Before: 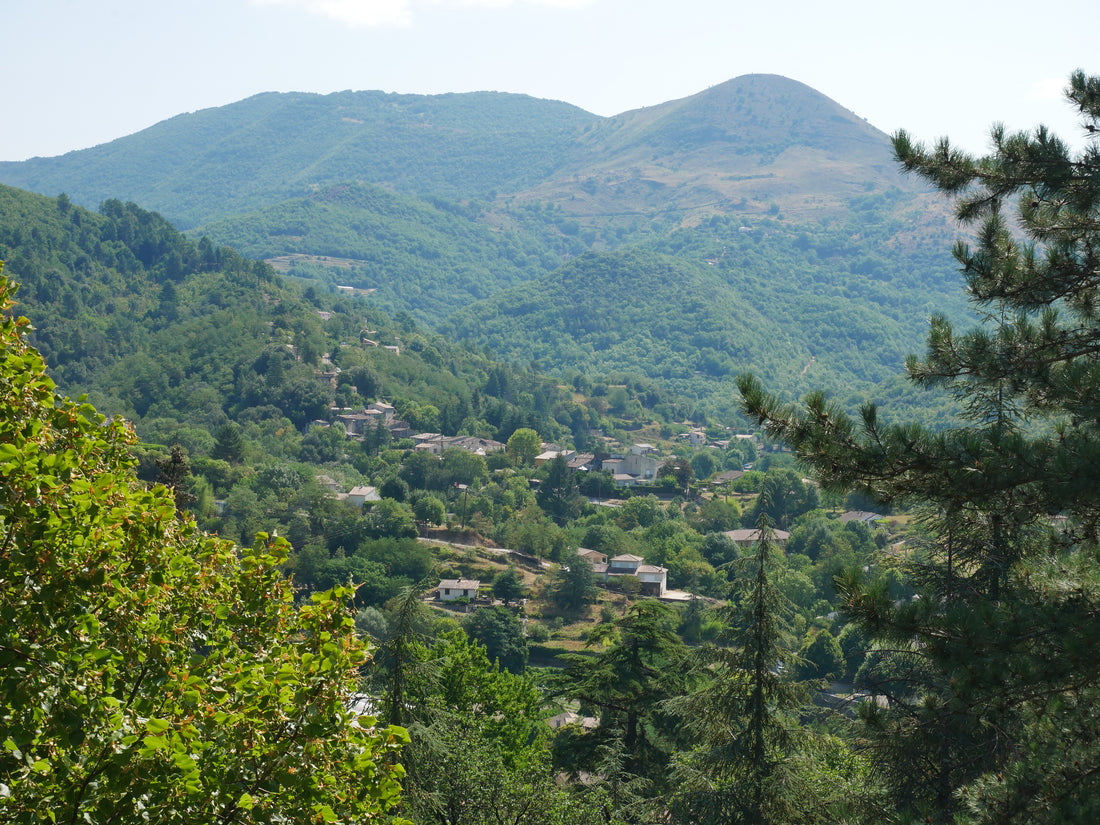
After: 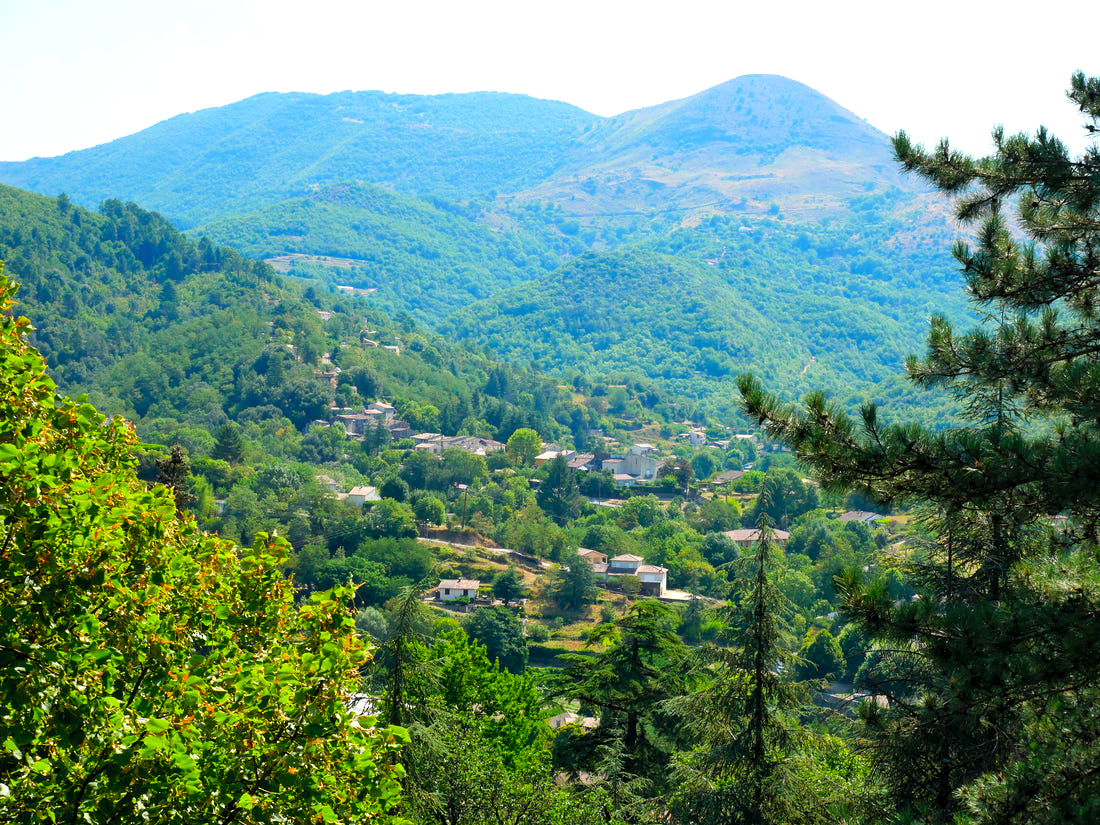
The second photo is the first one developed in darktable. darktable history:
color balance: lift [0.991, 1, 1, 1], gamma [0.996, 1, 1, 1], input saturation 98.52%, contrast 20.34%, output saturation 103.72%
contrast brightness saturation: contrast 0.07, brightness 0.18, saturation 0.4
